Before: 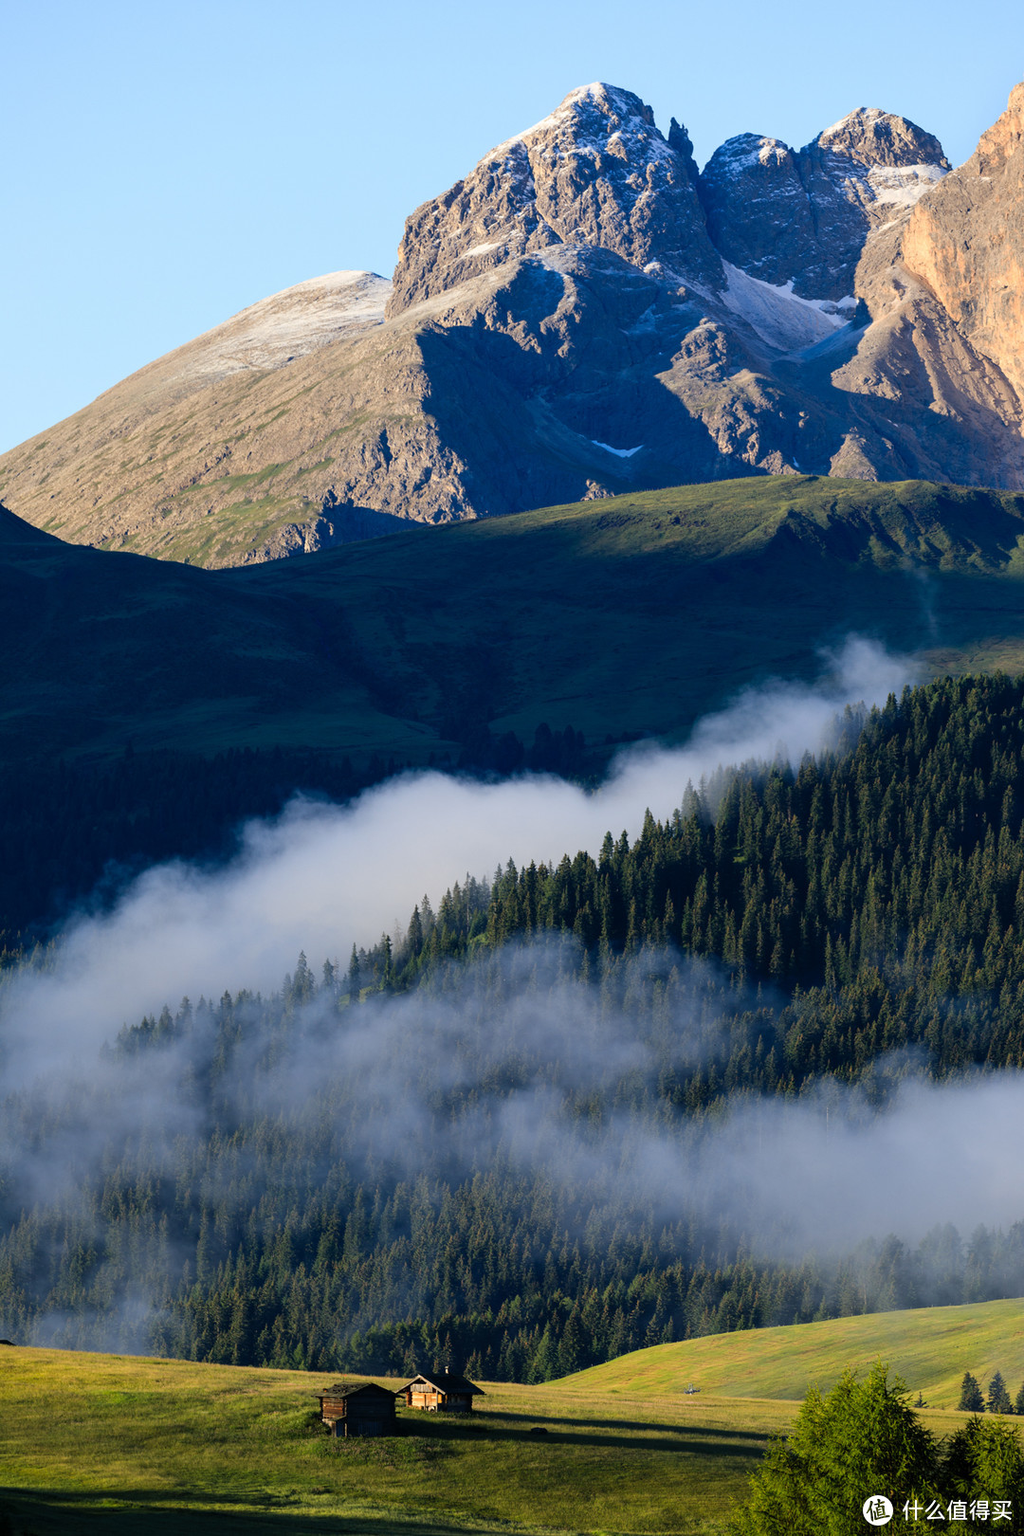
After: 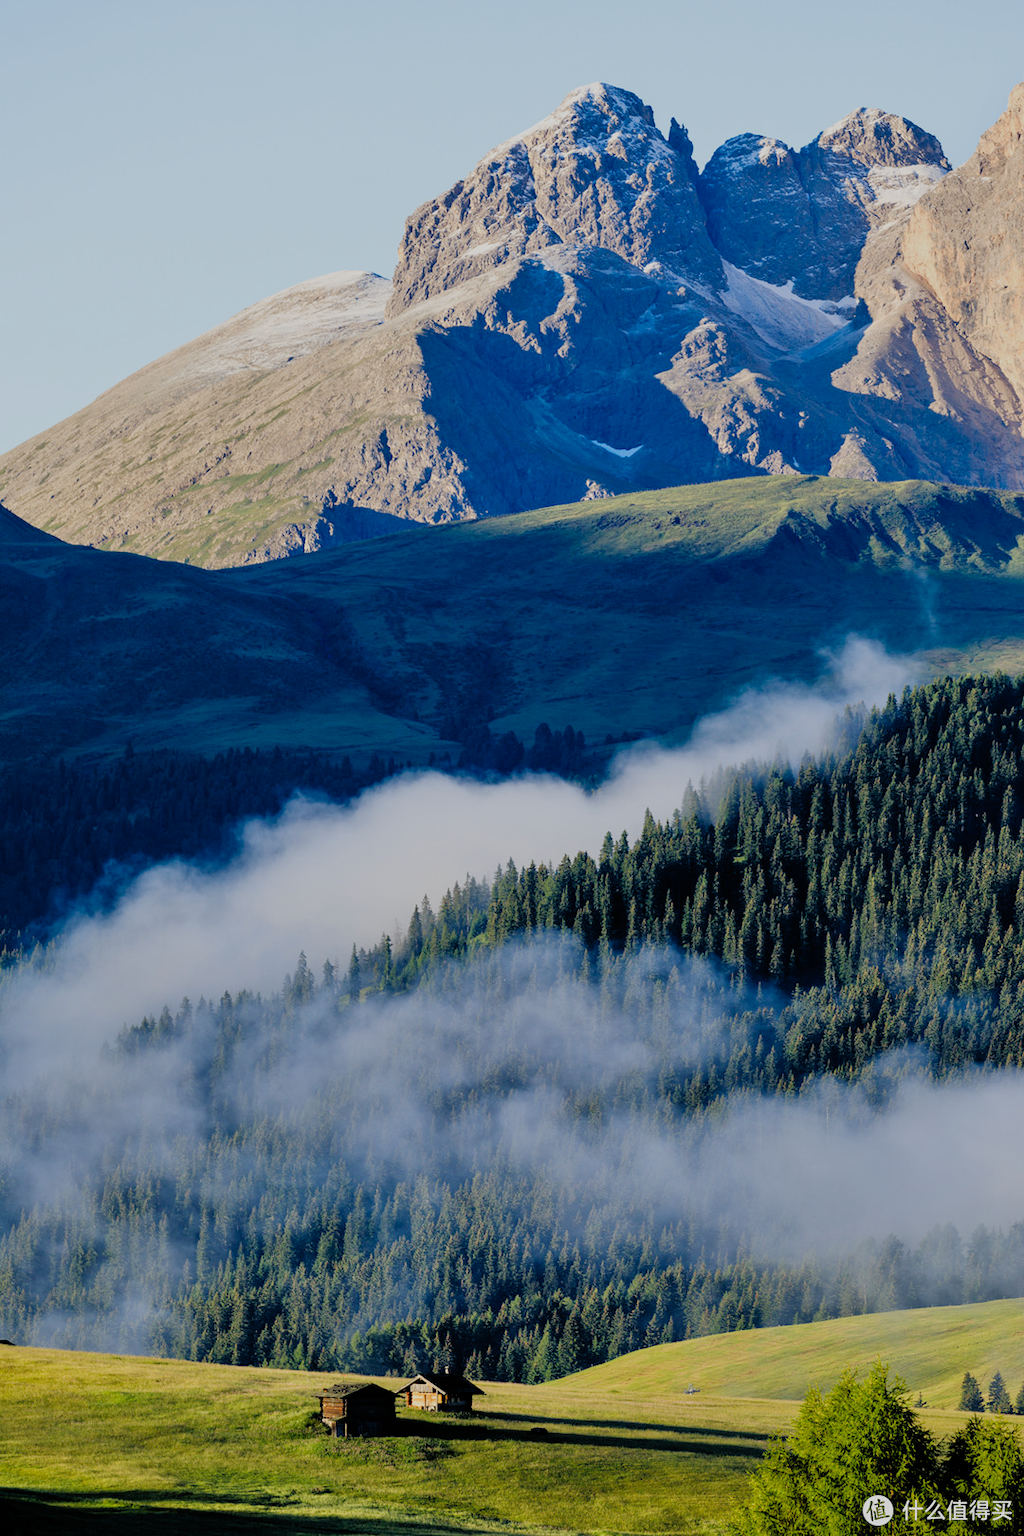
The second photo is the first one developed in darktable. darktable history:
filmic rgb: black relative exposure -7.39 EV, white relative exposure 5.05 EV, hardness 3.22, add noise in highlights 0.001, preserve chrominance no, color science v3 (2019), use custom middle-gray values true, contrast in highlights soft
tone equalizer: -7 EV 0.154 EV, -6 EV 0.59 EV, -5 EV 1.13 EV, -4 EV 1.32 EV, -3 EV 1.12 EV, -2 EV 0.6 EV, -1 EV 0.15 EV
